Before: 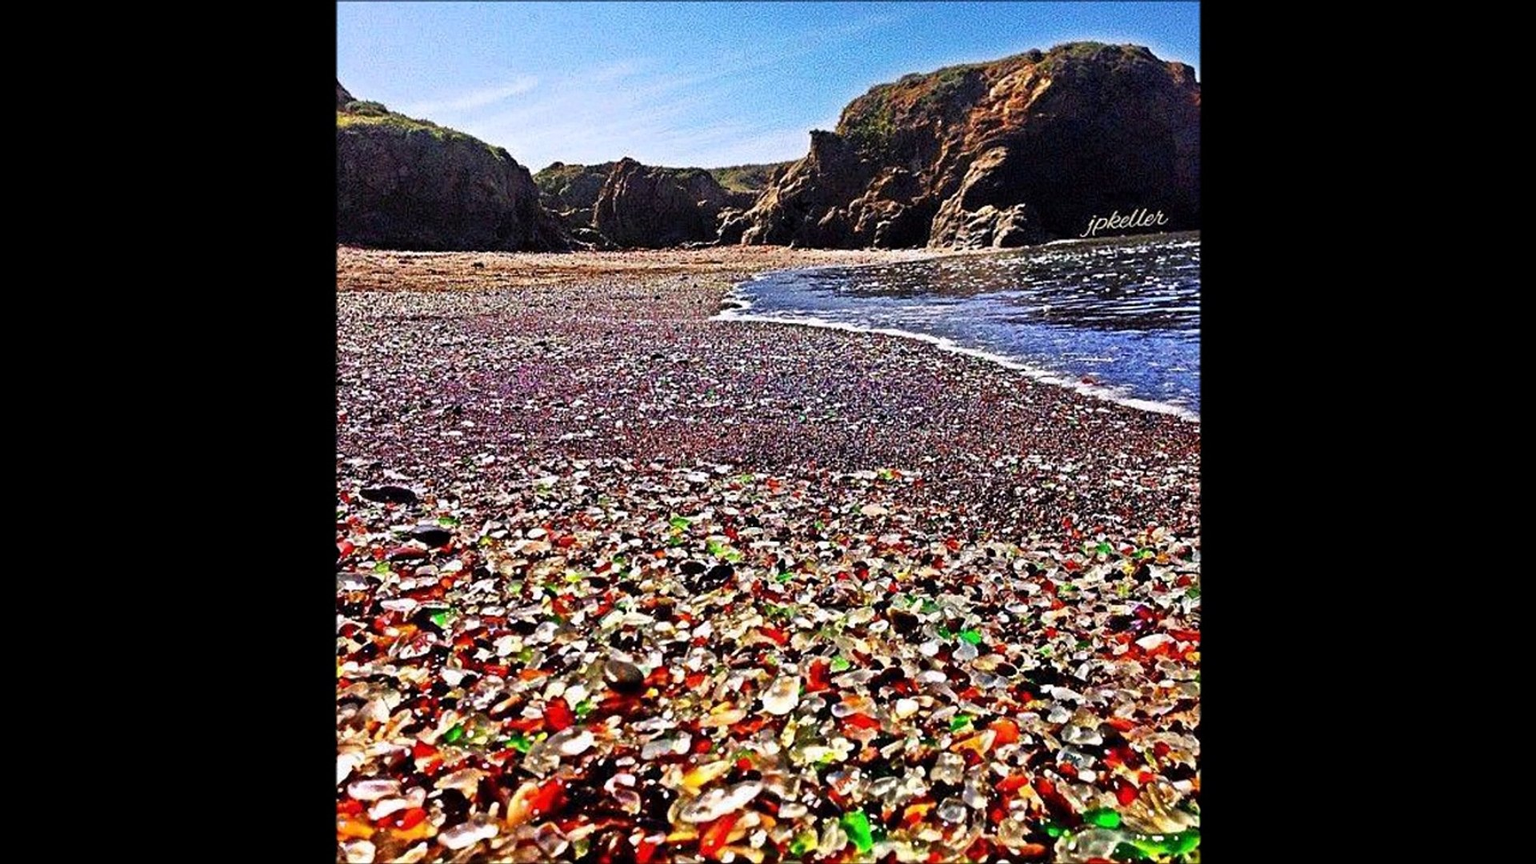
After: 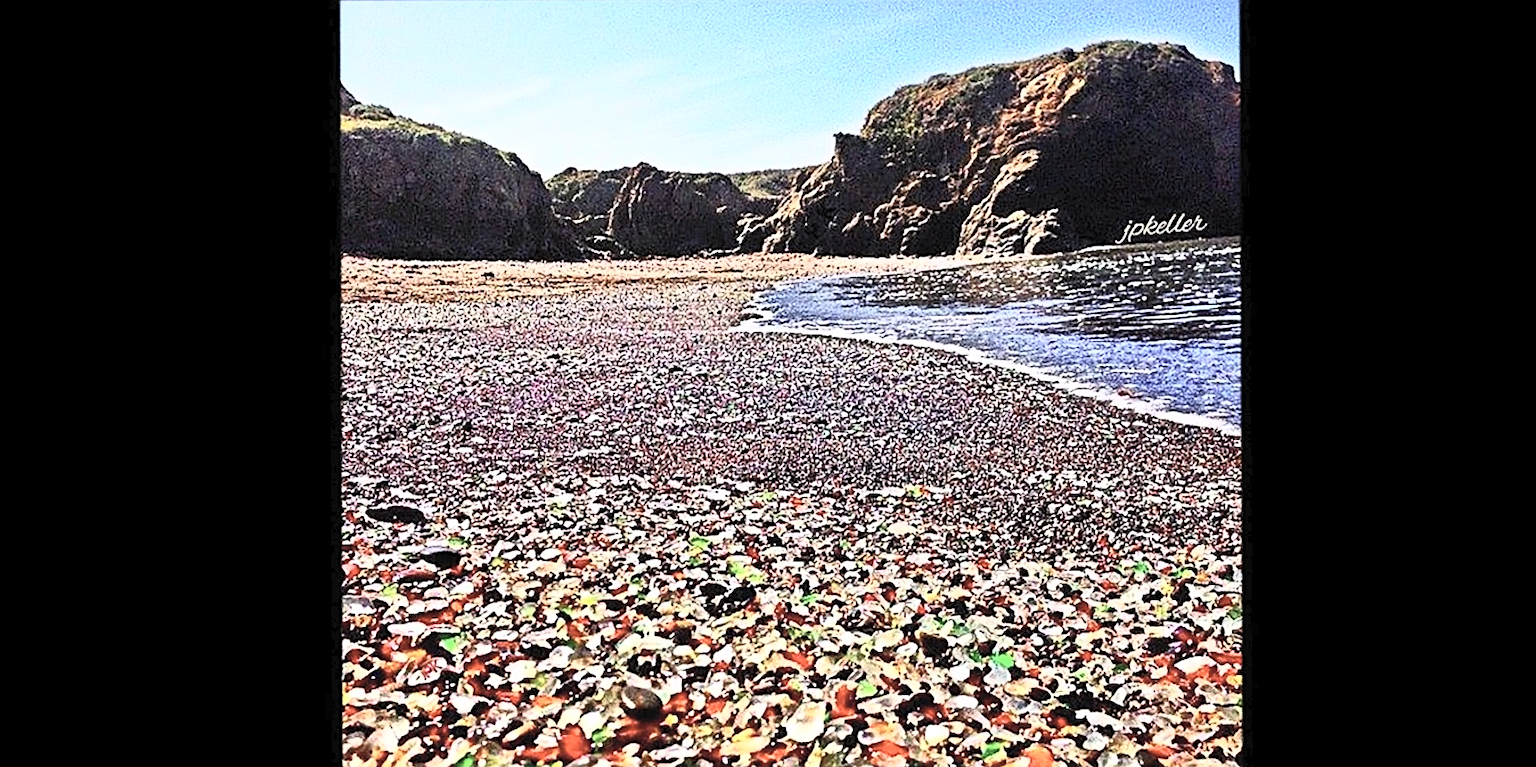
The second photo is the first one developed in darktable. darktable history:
contrast brightness saturation: contrast 0.43, brightness 0.56, saturation -0.19
crop and rotate: angle 0.2°, left 0.275%, right 3.127%, bottom 14.18%
sharpen: on, module defaults
